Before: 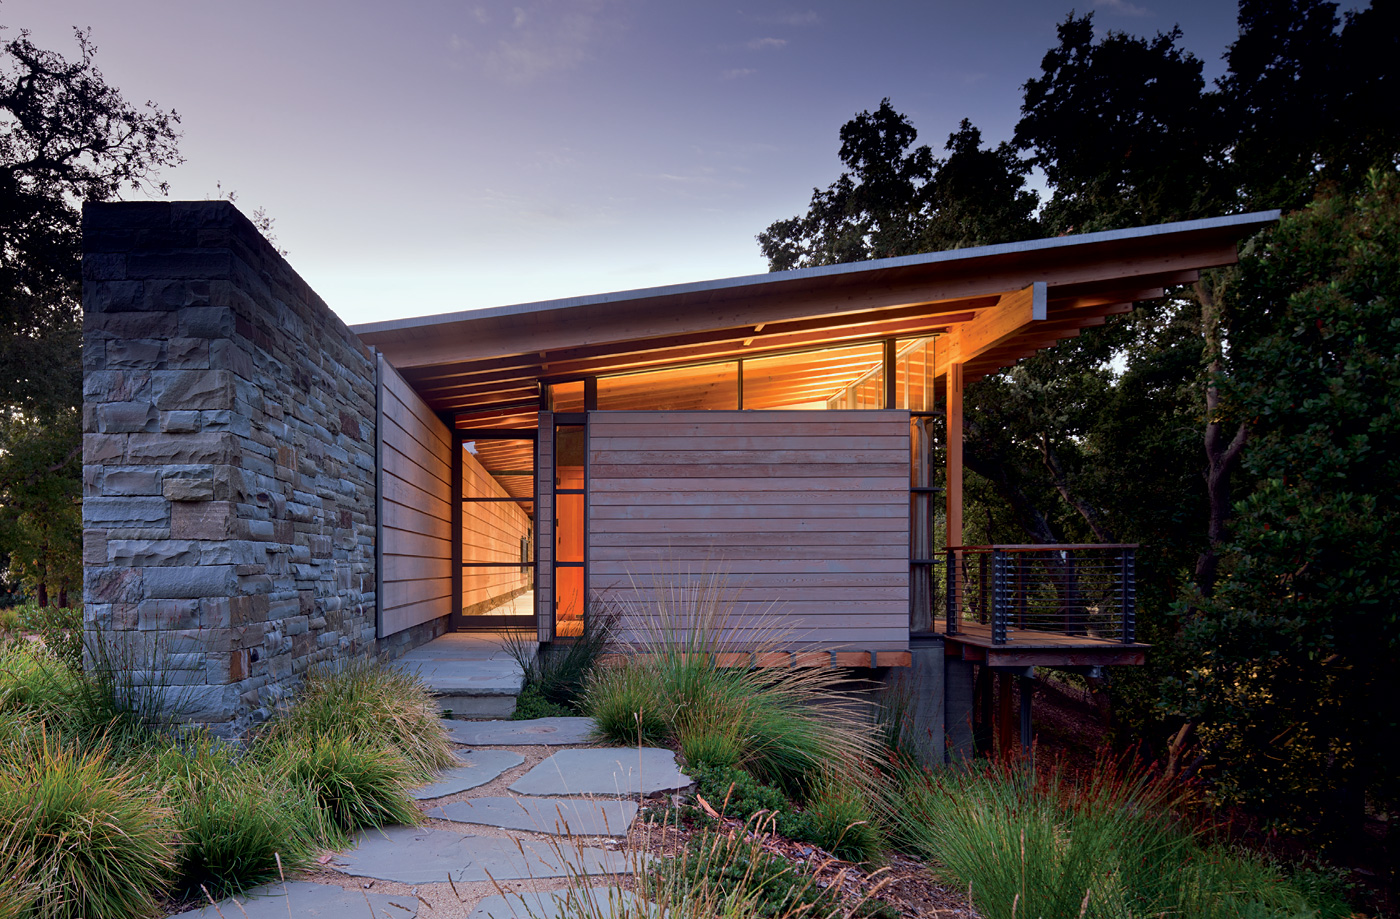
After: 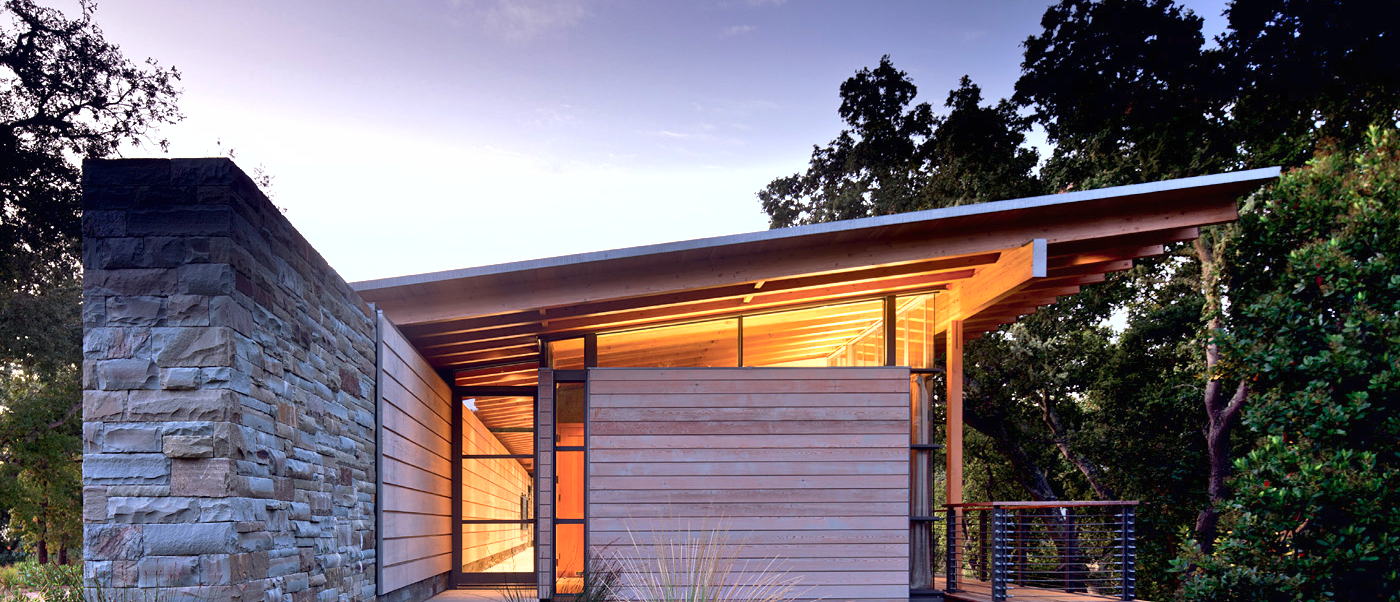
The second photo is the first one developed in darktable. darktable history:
color correction: highlights b* -0.015, saturation 0.975
crop and rotate: top 4.73%, bottom 29.698%
shadows and highlights: soften with gaussian
exposure: black level correction 0, exposure 0.89 EV, compensate highlight preservation false
